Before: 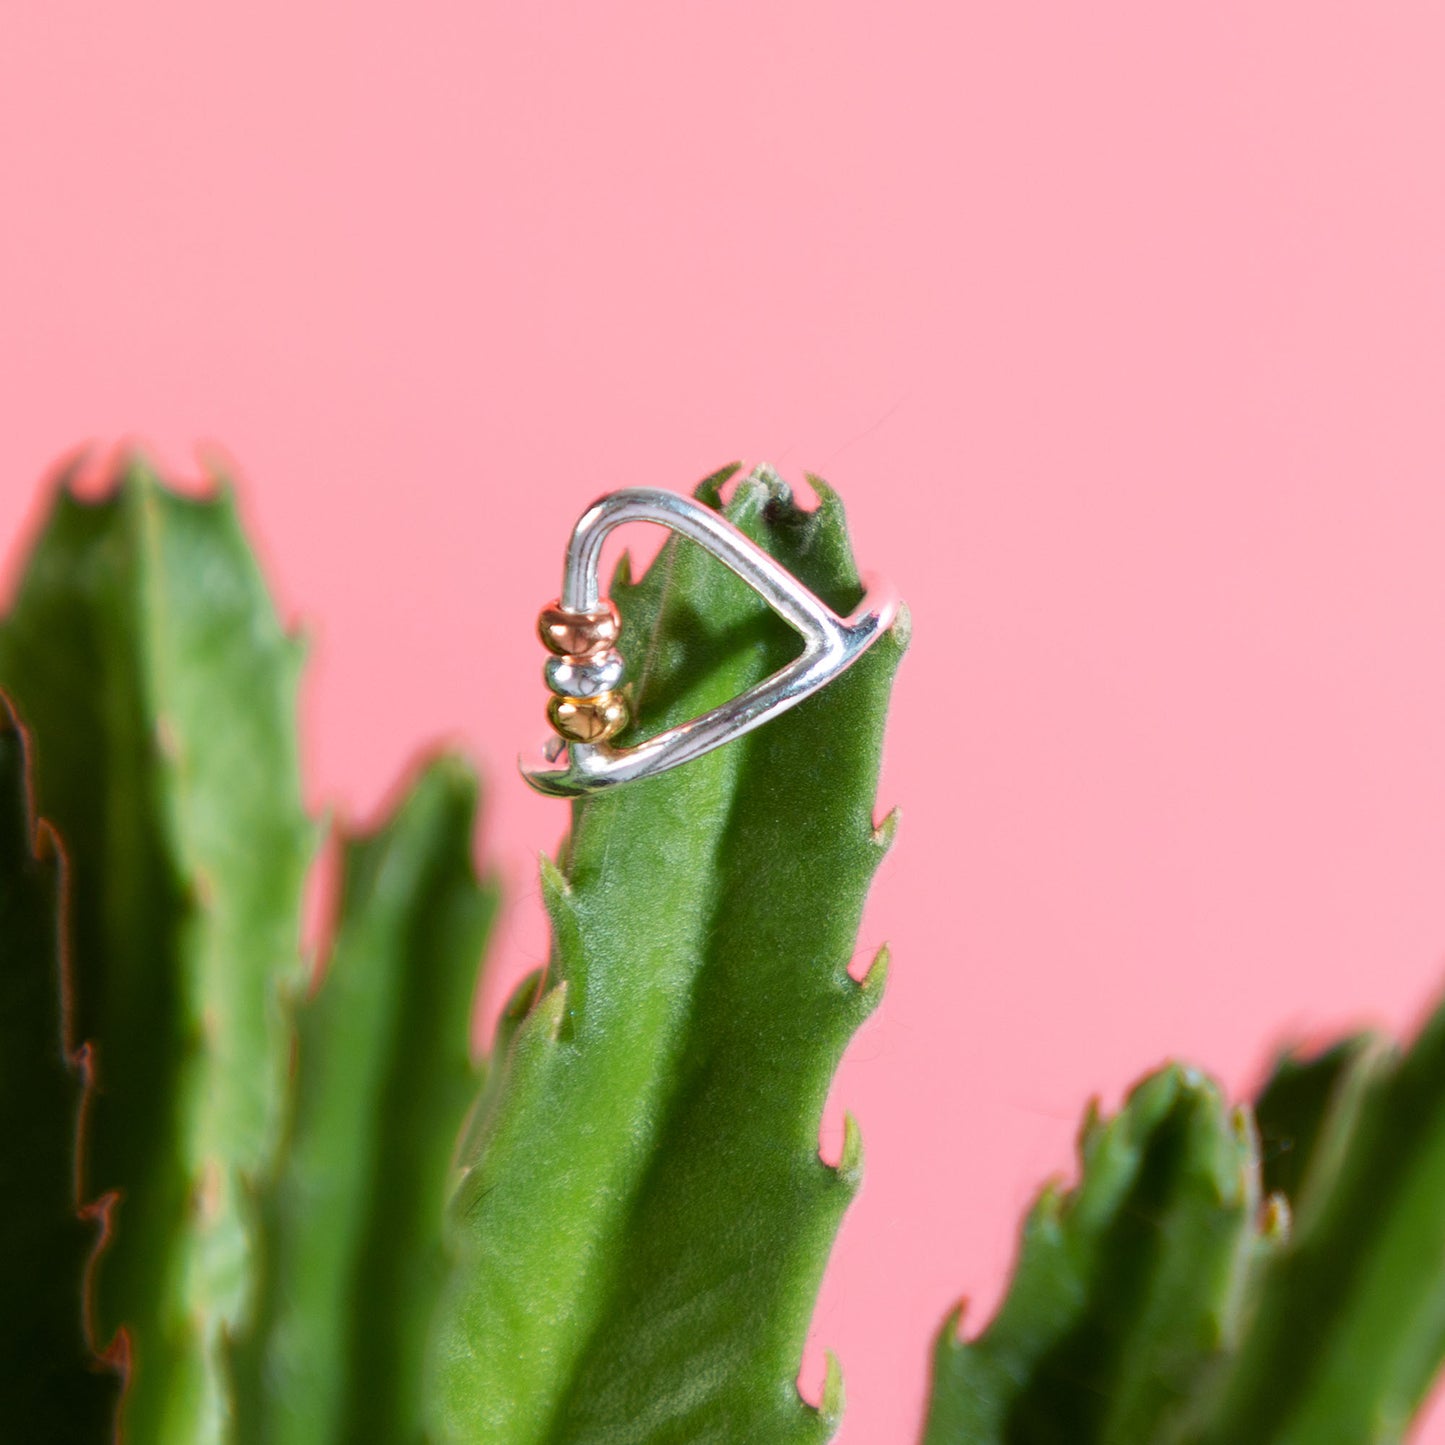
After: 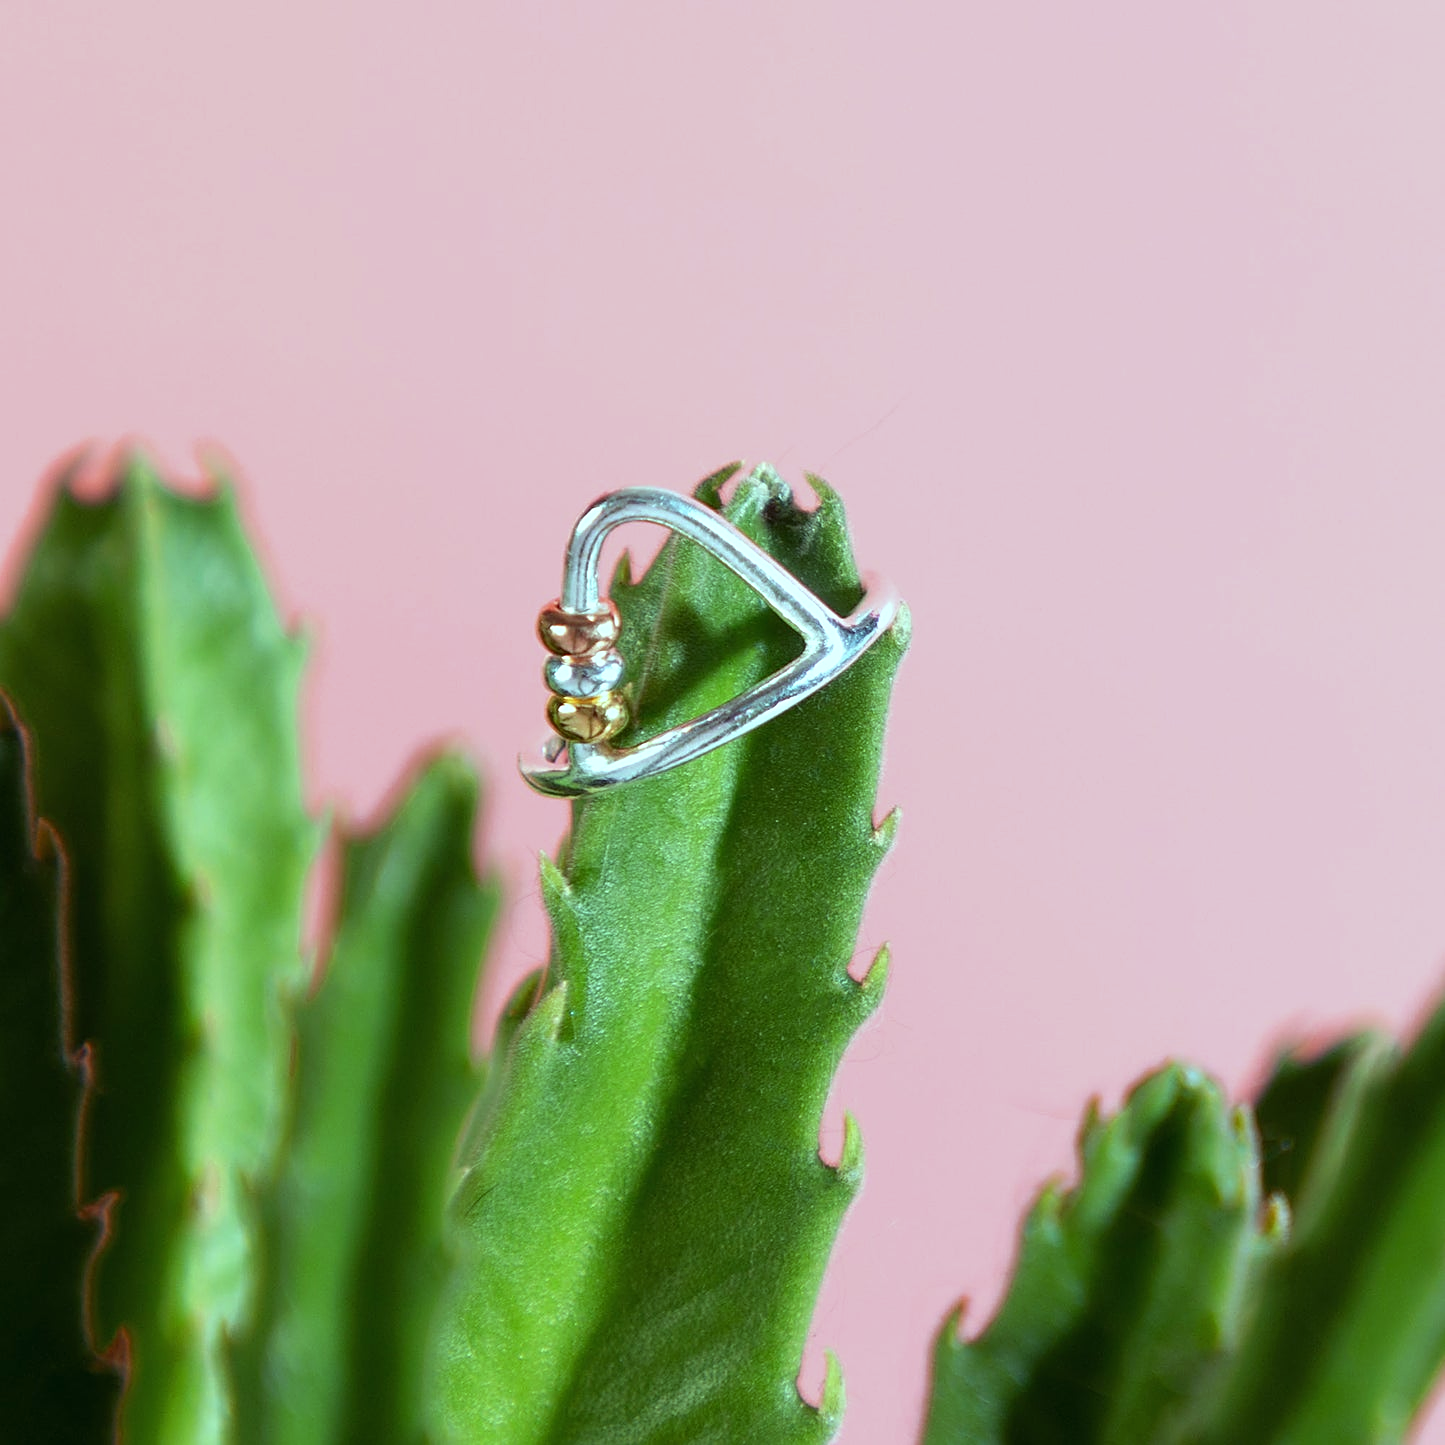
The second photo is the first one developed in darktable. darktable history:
sharpen: on, module defaults
color balance: mode lift, gamma, gain (sRGB), lift [0.997, 0.979, 1.021, 1.011], gamma [1, 1.084, 0.916, 0.998], gain [1, 0.87, 1.13, 1.101], contrast 4.55%, contrast fulcrum 38.24%, output saturation 104.09%
